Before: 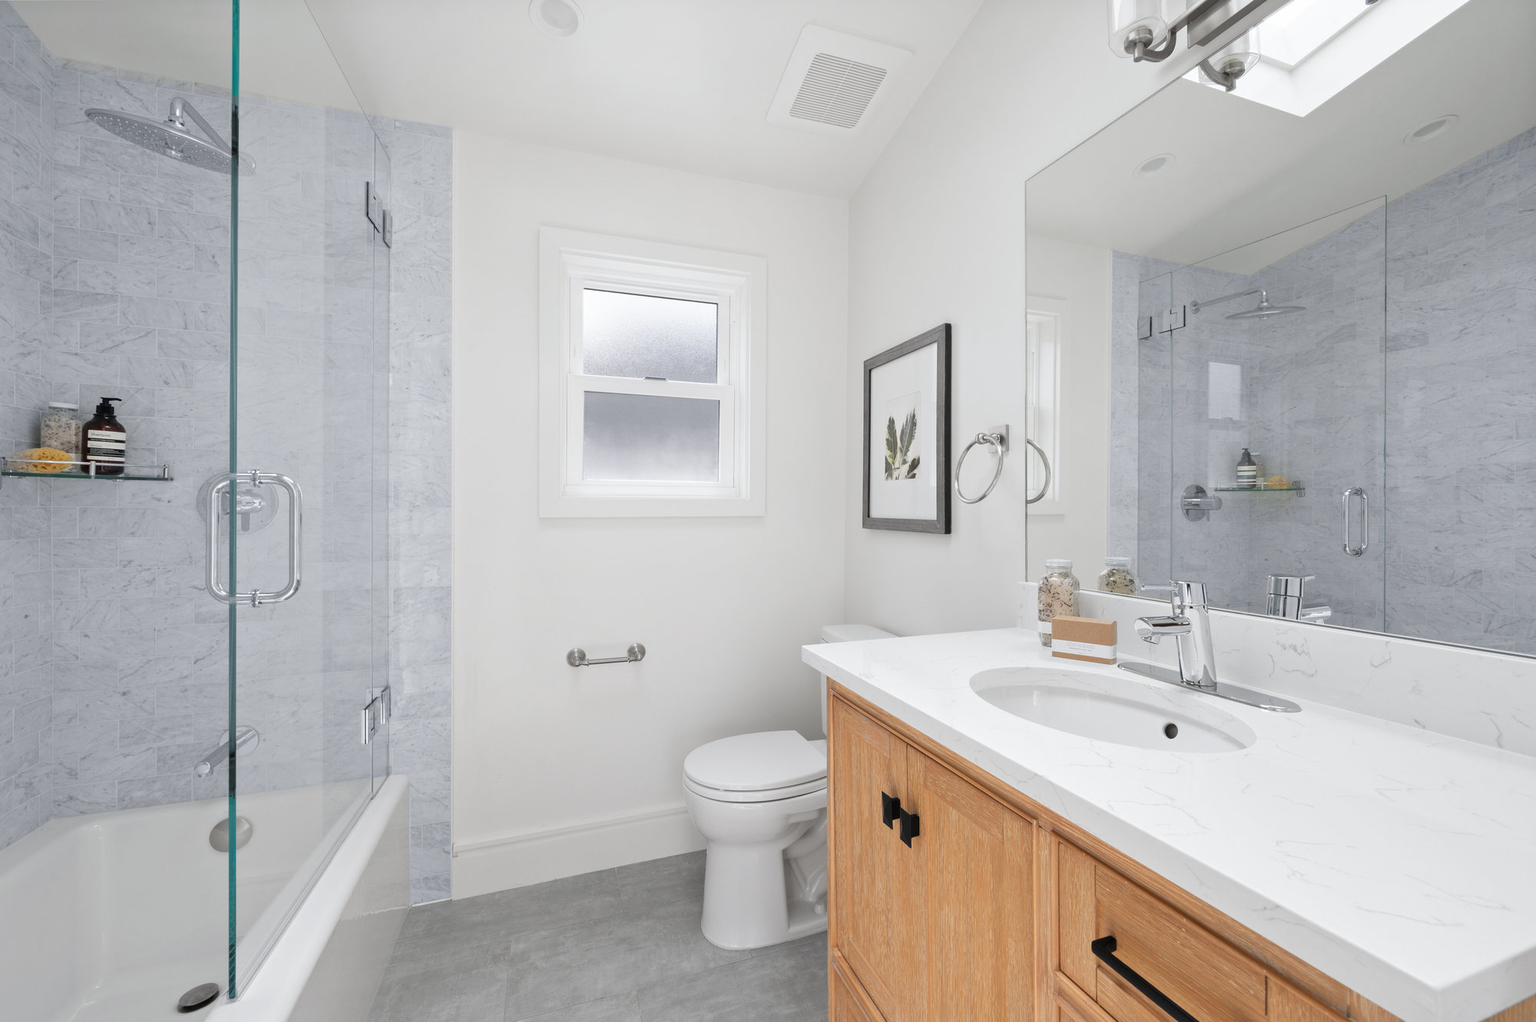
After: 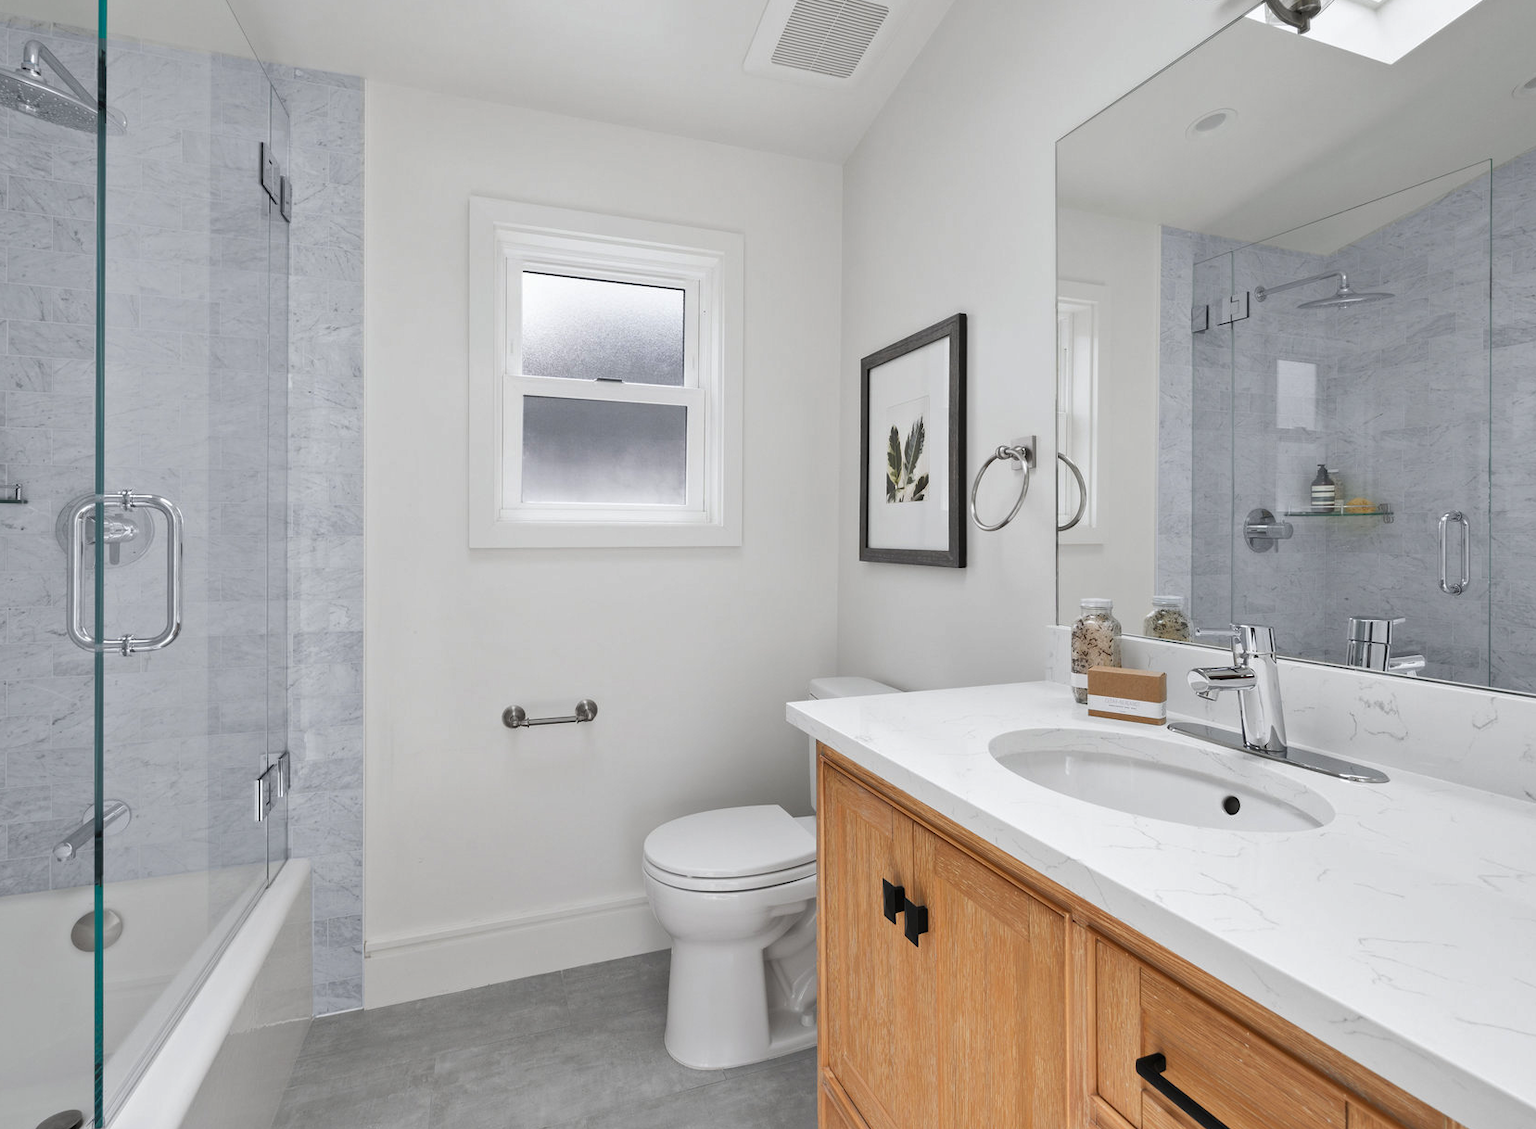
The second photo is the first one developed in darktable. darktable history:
shadows and highlights: soften with gaussian
crop: left 9.807%, top 6.259%, right 7.334%, bottom 2.177%
contrast brightness saturation: contrast 0.04, saturation 0.07
